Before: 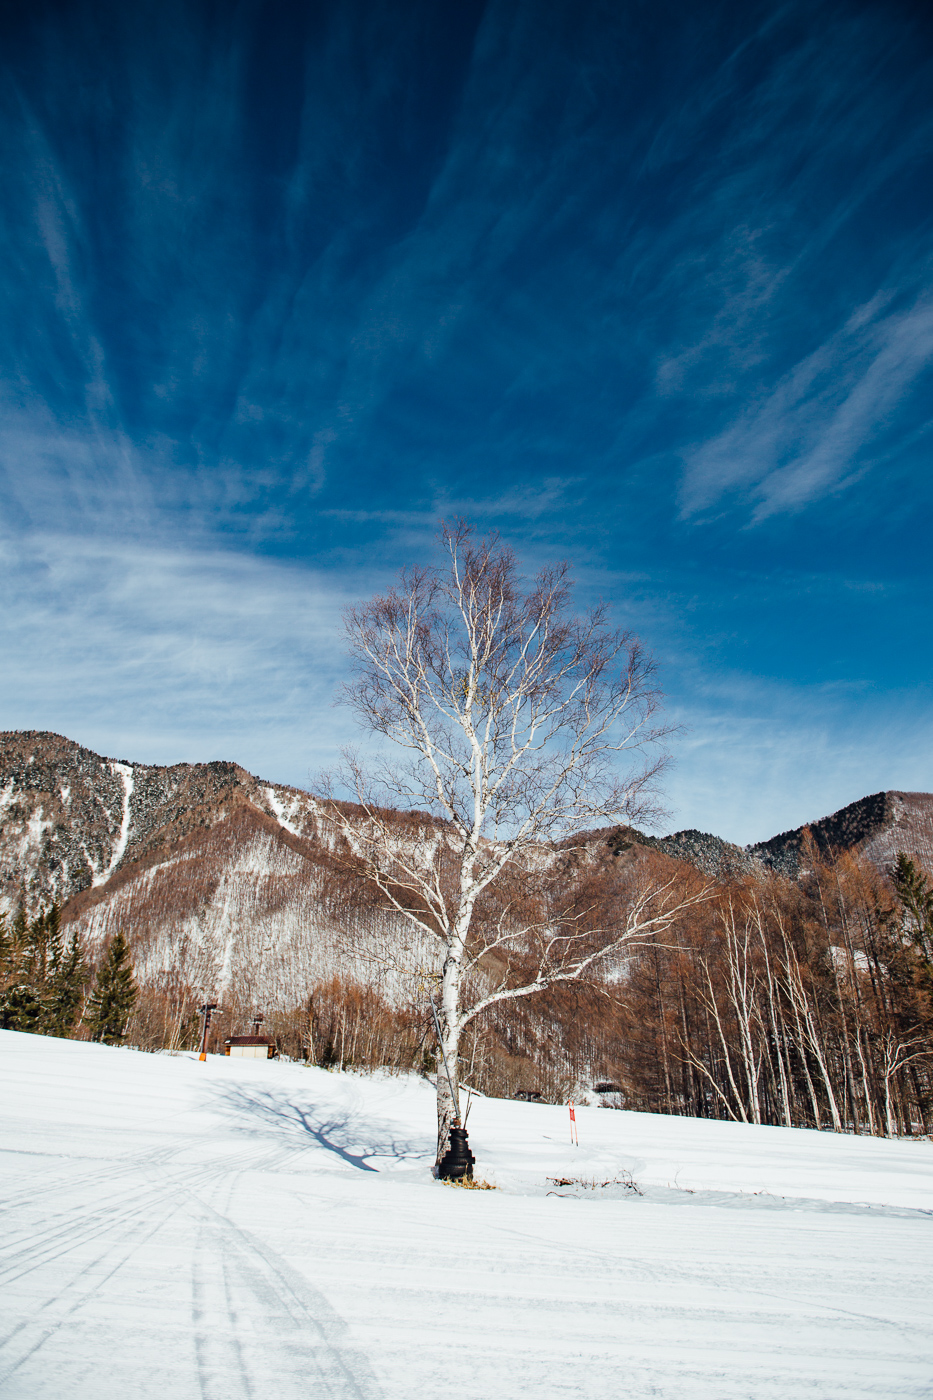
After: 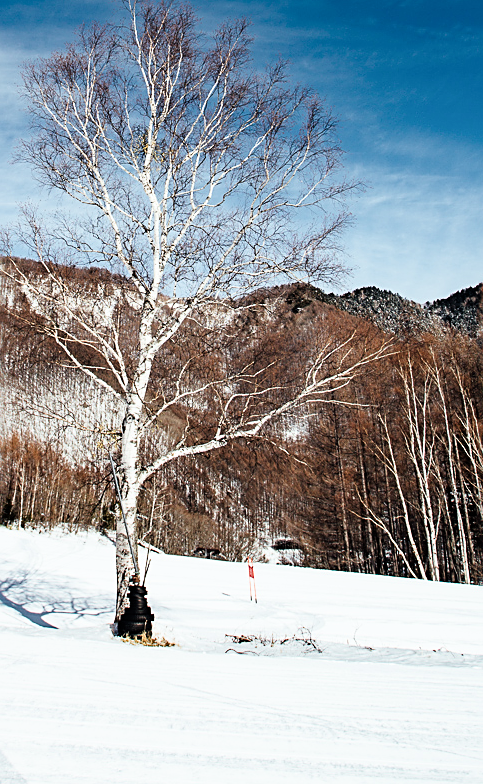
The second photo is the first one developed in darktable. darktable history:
crop: left 34.479%, top 38.822%, right 13.718%, bottom 5.172%
filmic rgb: white relative exposure 2.45 EV, hardness 6.33
sharpen: on, module defaults
